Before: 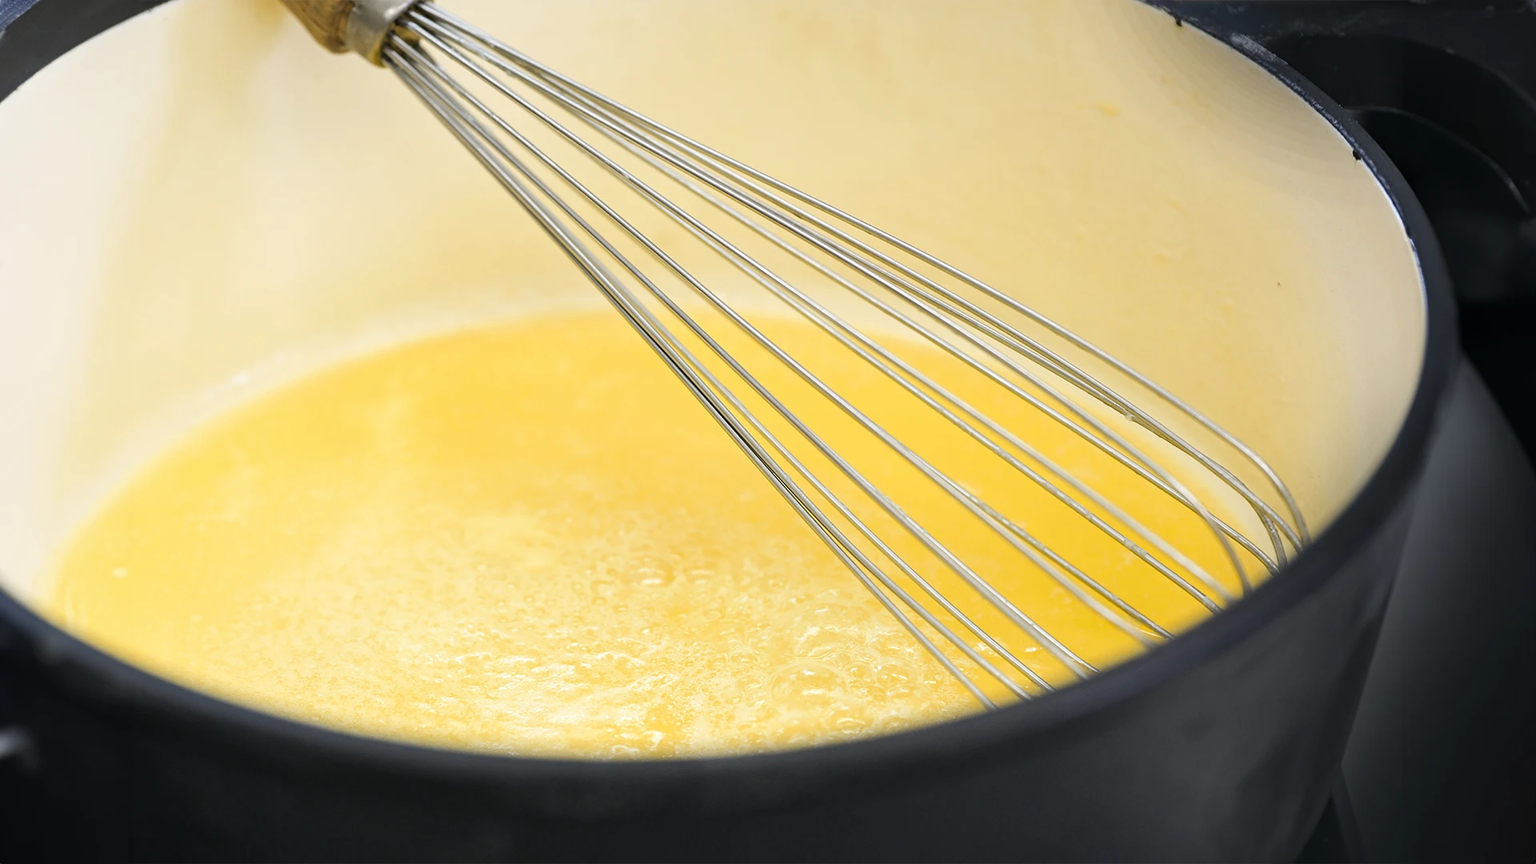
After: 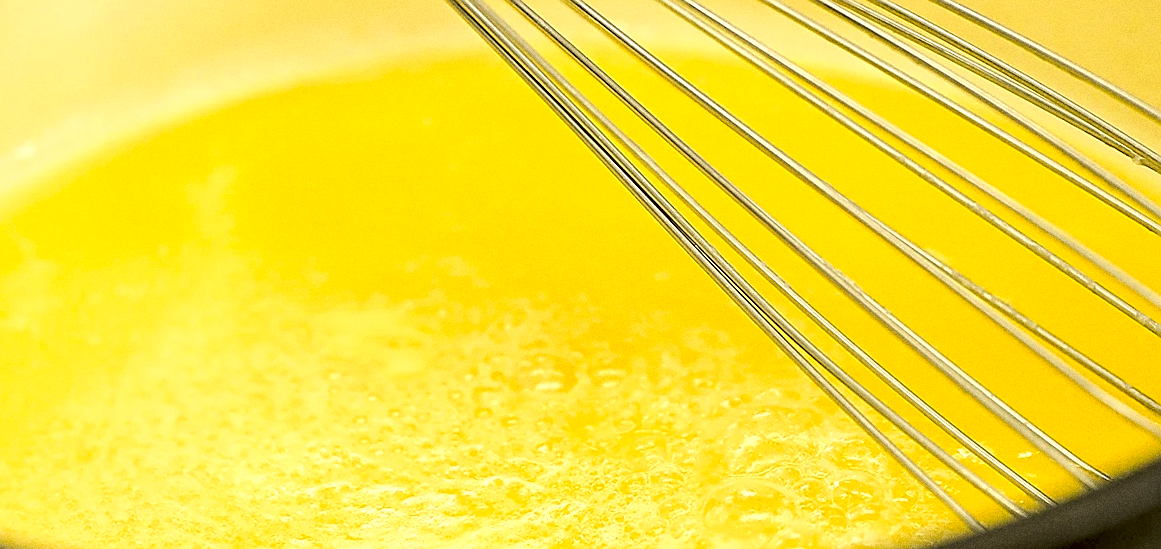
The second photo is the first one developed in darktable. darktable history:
sharpen: radius 1.4, amount 1.25, threshold 0.7
rgb levels: levels [[0.013, 0.434, 0.89], [0, 0.5, 1], [0, 0.5, 1]]
rotate and perspective: rotation -2°, crop left 0.022, crop right 0.978, crop top 0.049, crop bottom 0.951
local contrast: highlights 100%, shadows 100%, detail 120%, midtone range 0.2
color correction: highlights a* 0.162, highlights b* 29.53, shadows a* -0.162, shadows b* 21.09
haze removal: compatibility mode true, adaptive false
crop: left 13.312%, top 31.28%, right 24.627%, bottom 15.582%
grain: coarseness 11.82 ISO, strength 36.67%, mid-tones bias 74.17%
